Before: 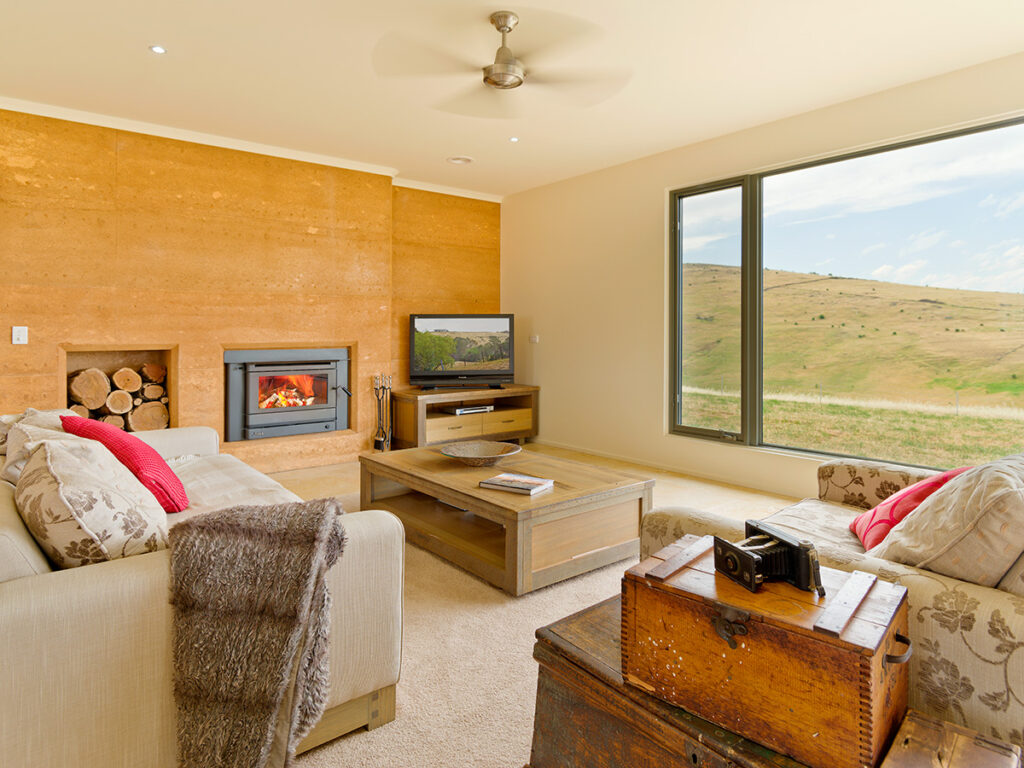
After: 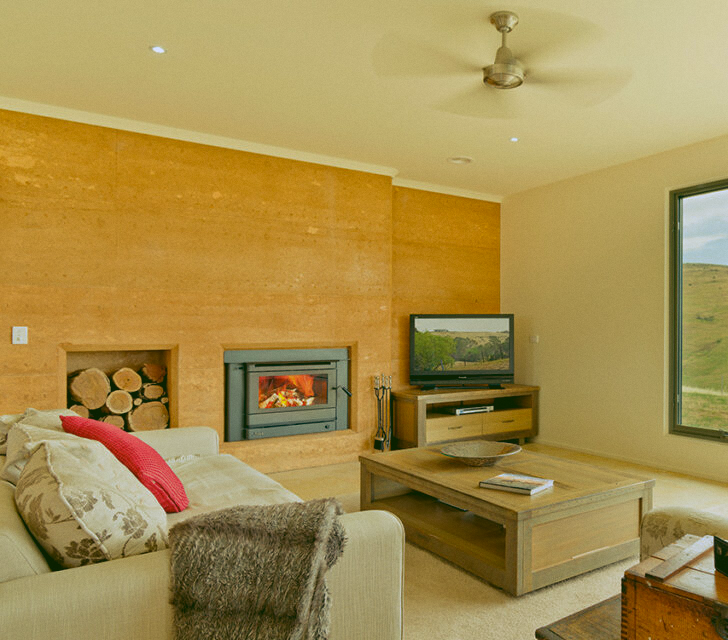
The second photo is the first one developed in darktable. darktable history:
rgb curve: curves: ch0 [(0.123, 0.061) (0.995, 0.887)]; ch1 [(0.06, 0.116) (1, 0.906)]; ch2 [(0, 0) (0.824, 0.69) (1, 1)], mode RGB, independent channels, compensate middle gray true
grain: coarseness 0.09 ISO, strength 10%
crop: right 28.885%, bottom 16.626%
